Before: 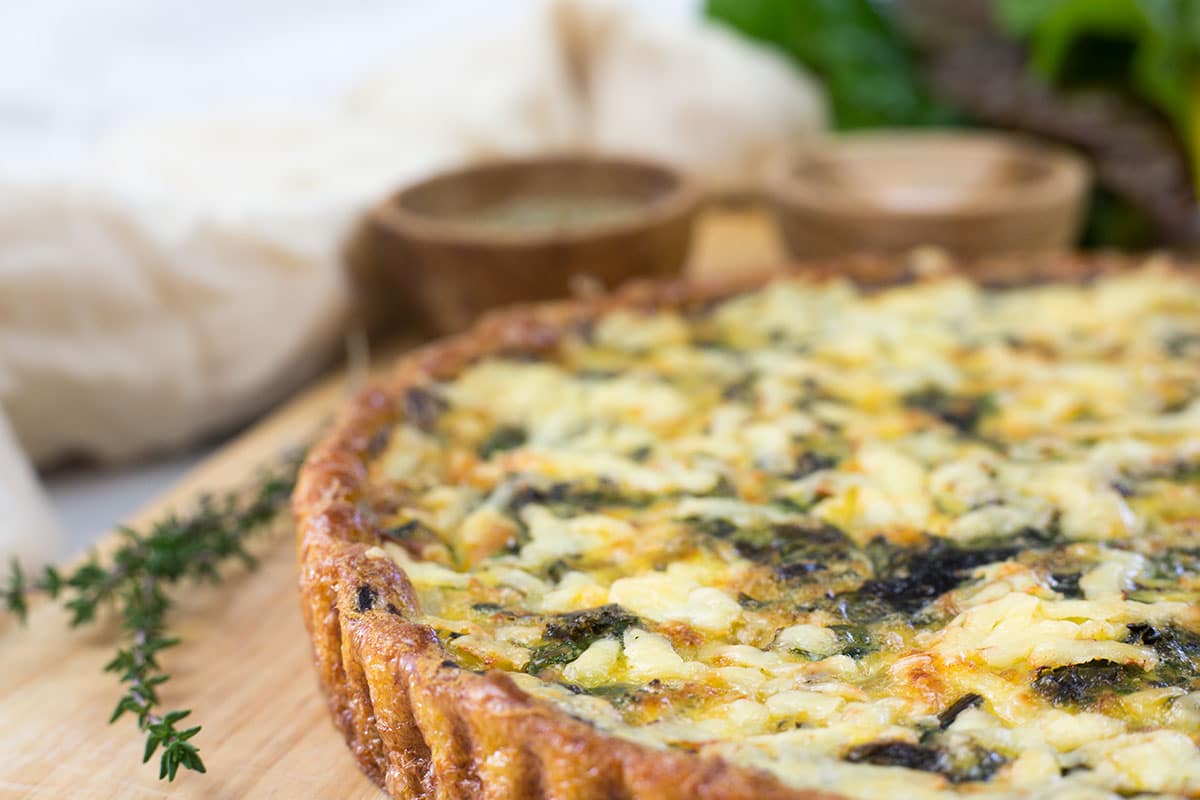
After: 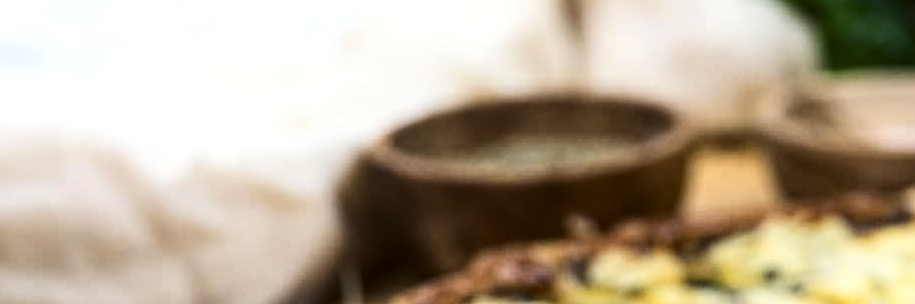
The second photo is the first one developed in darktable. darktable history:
levels: levels [0.029, 0.545, 0.971]
local contrast: on, module defaults
haze removal: compatibility mode true, adaptive false
crop: left 0.579%, top 7.627%, right 23.167%, bottom 54.275%
contrast brightness saturation: contrast 0.28
